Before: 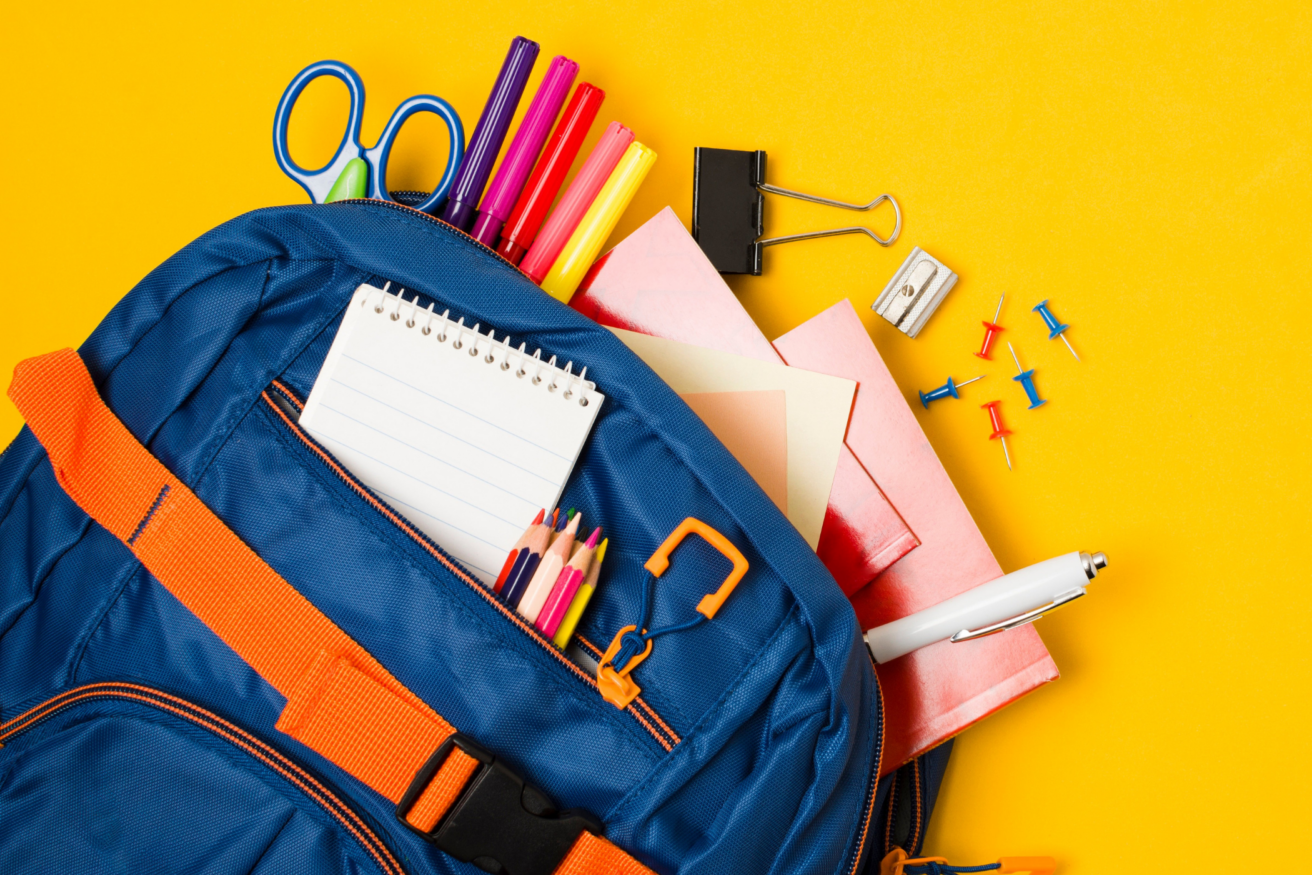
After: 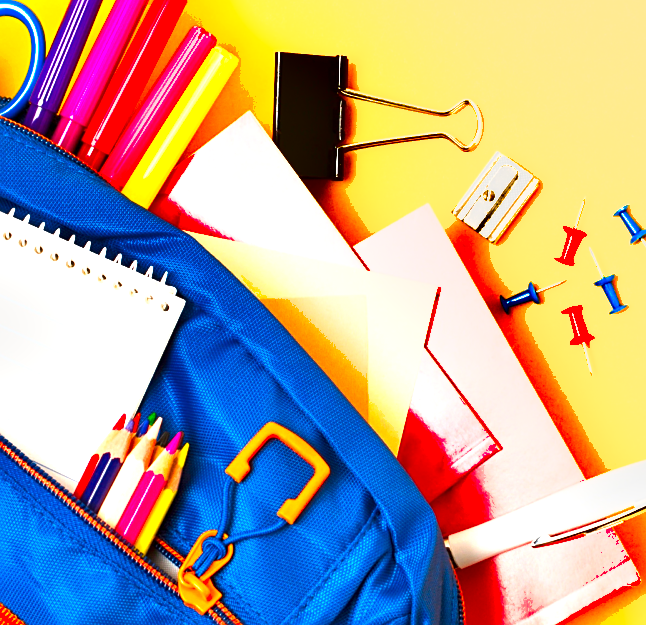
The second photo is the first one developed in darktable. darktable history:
color correction: highlights b* 0.068, saturation 1.8
crop: left 31.95%, top 10.923%, right 18.765%, bottom 17.591%
shadows and highlights: soften with gaussian
exposure: exposure 1.21 EV, compensate highlight preservation false
sharpen: on, module defaults
